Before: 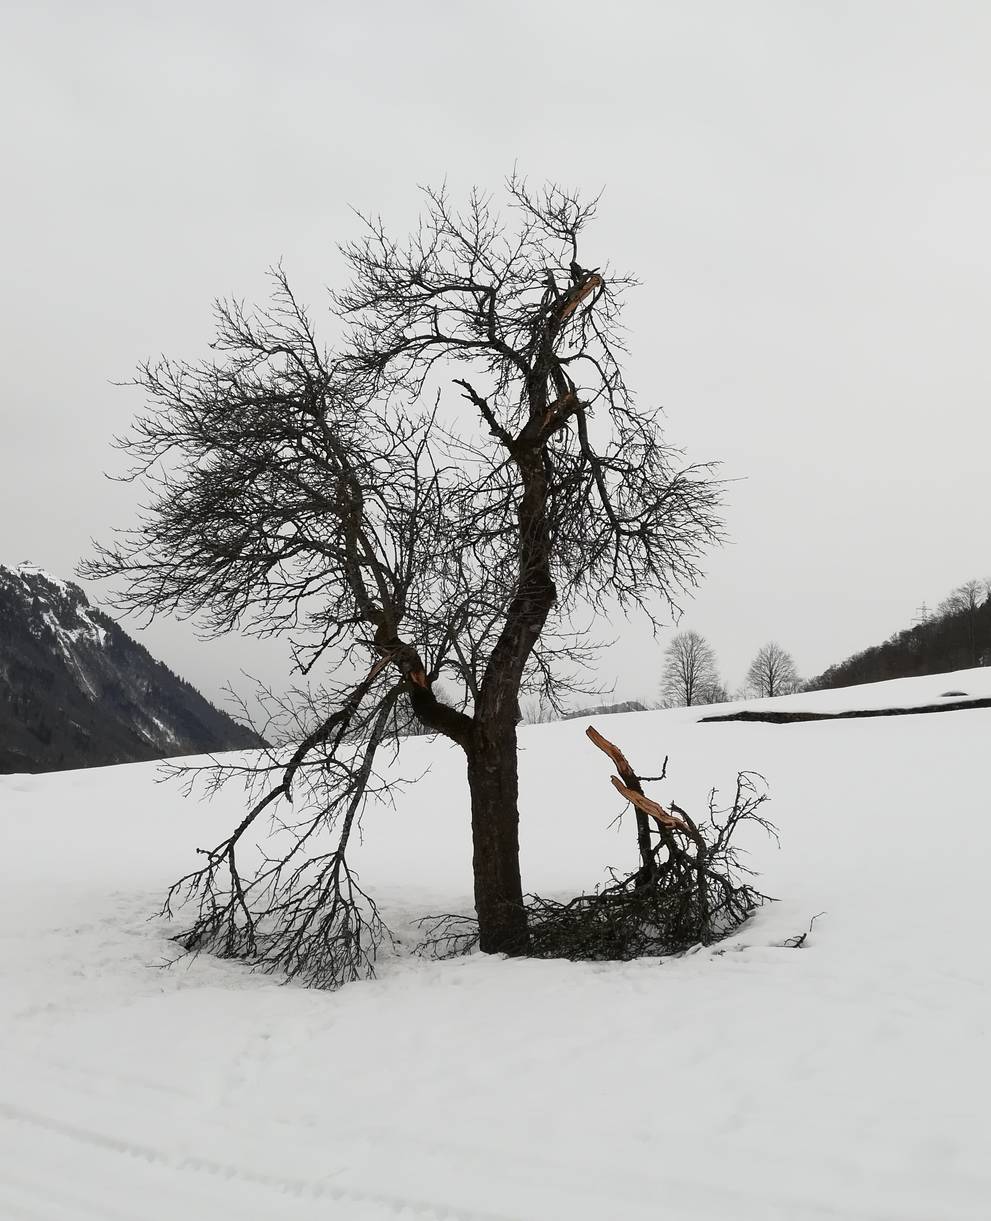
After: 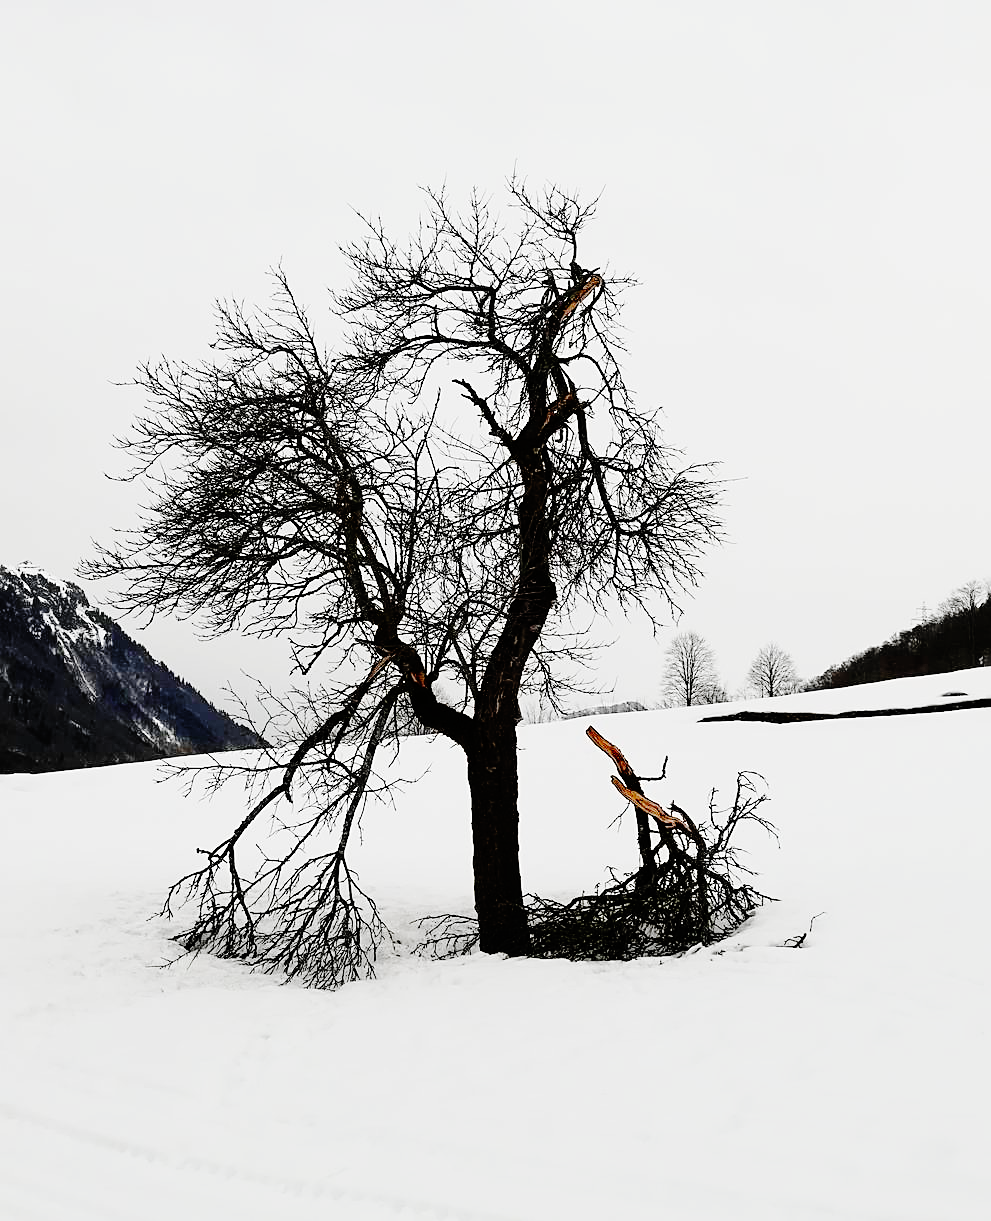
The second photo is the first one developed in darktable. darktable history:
base curve: curves: ch0 [(0, 0) (0.036, 0.01) (0.123, 0.254) (0.258, 0.504) (0.507, 0.748) (1, 1)], preserve colors none
sharpen: radius 1.967
